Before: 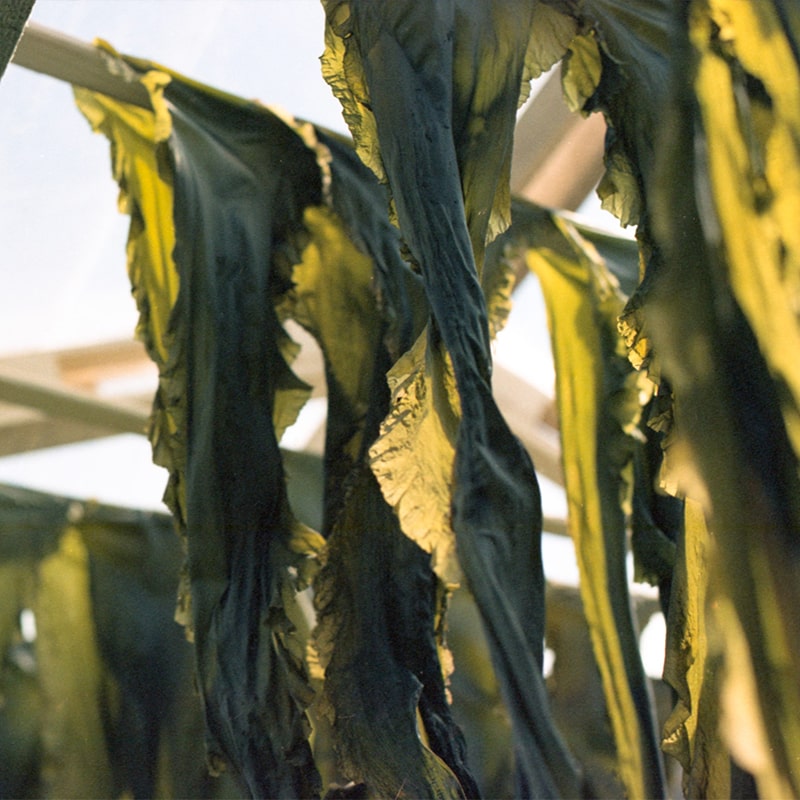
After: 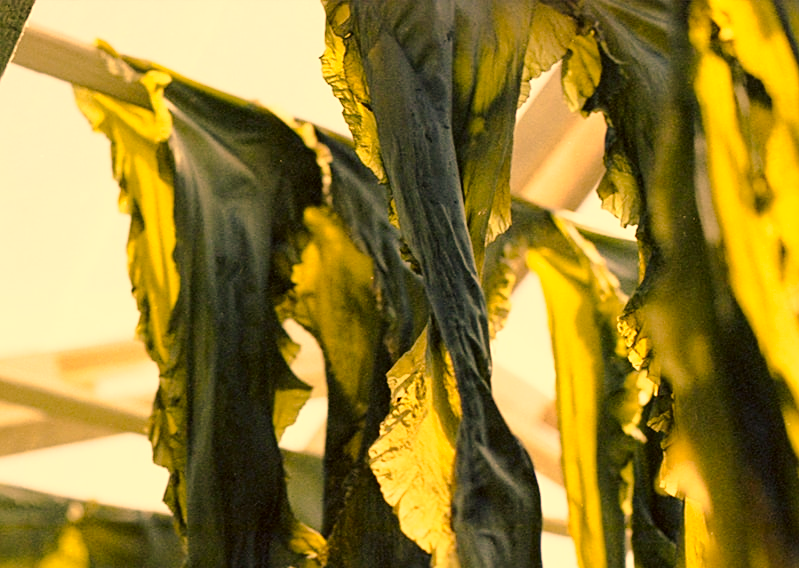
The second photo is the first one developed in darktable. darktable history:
exposure: black level correction 0, exposure 0.499 EV, compensate highlight preservation false
color correction: highlights a* 18.7, highlights b* 35.95, shadows a* 1.3, shadows b* 6.06, saturation 1.02
tone curve: curves: ch0 [(0, 0) (0.058, 0.027) (0.214, 0.183) (0.295, 0.288) (0.48, 0.541) (0.658, 0.703) (0.741, 0.775) (0.844, 0.866) (0.986, 0.957)]; ch1 [(0, 0) (0.172, 0.123) (0.312, 0.296) (0.437, 0.429) (0.471, 0.469) (0.502, 0.5) (0.513, 0.515) (0.572, 0.603) (0.617, 0.653) (0.68, 0.724) (0.889, 0.924) (1, 1)]; ch2 [(0, 0) (0.411, 0.424) (0.489, 0.49) (0.502, 0.5) (0.512, 0.524) (0.549, 0.578) (0.604, 0.628) (0.709, 0.748) (1, 1)], preserve colors none
sharpen: amount 0.214
crop: right 0%, bottom 28.925%
